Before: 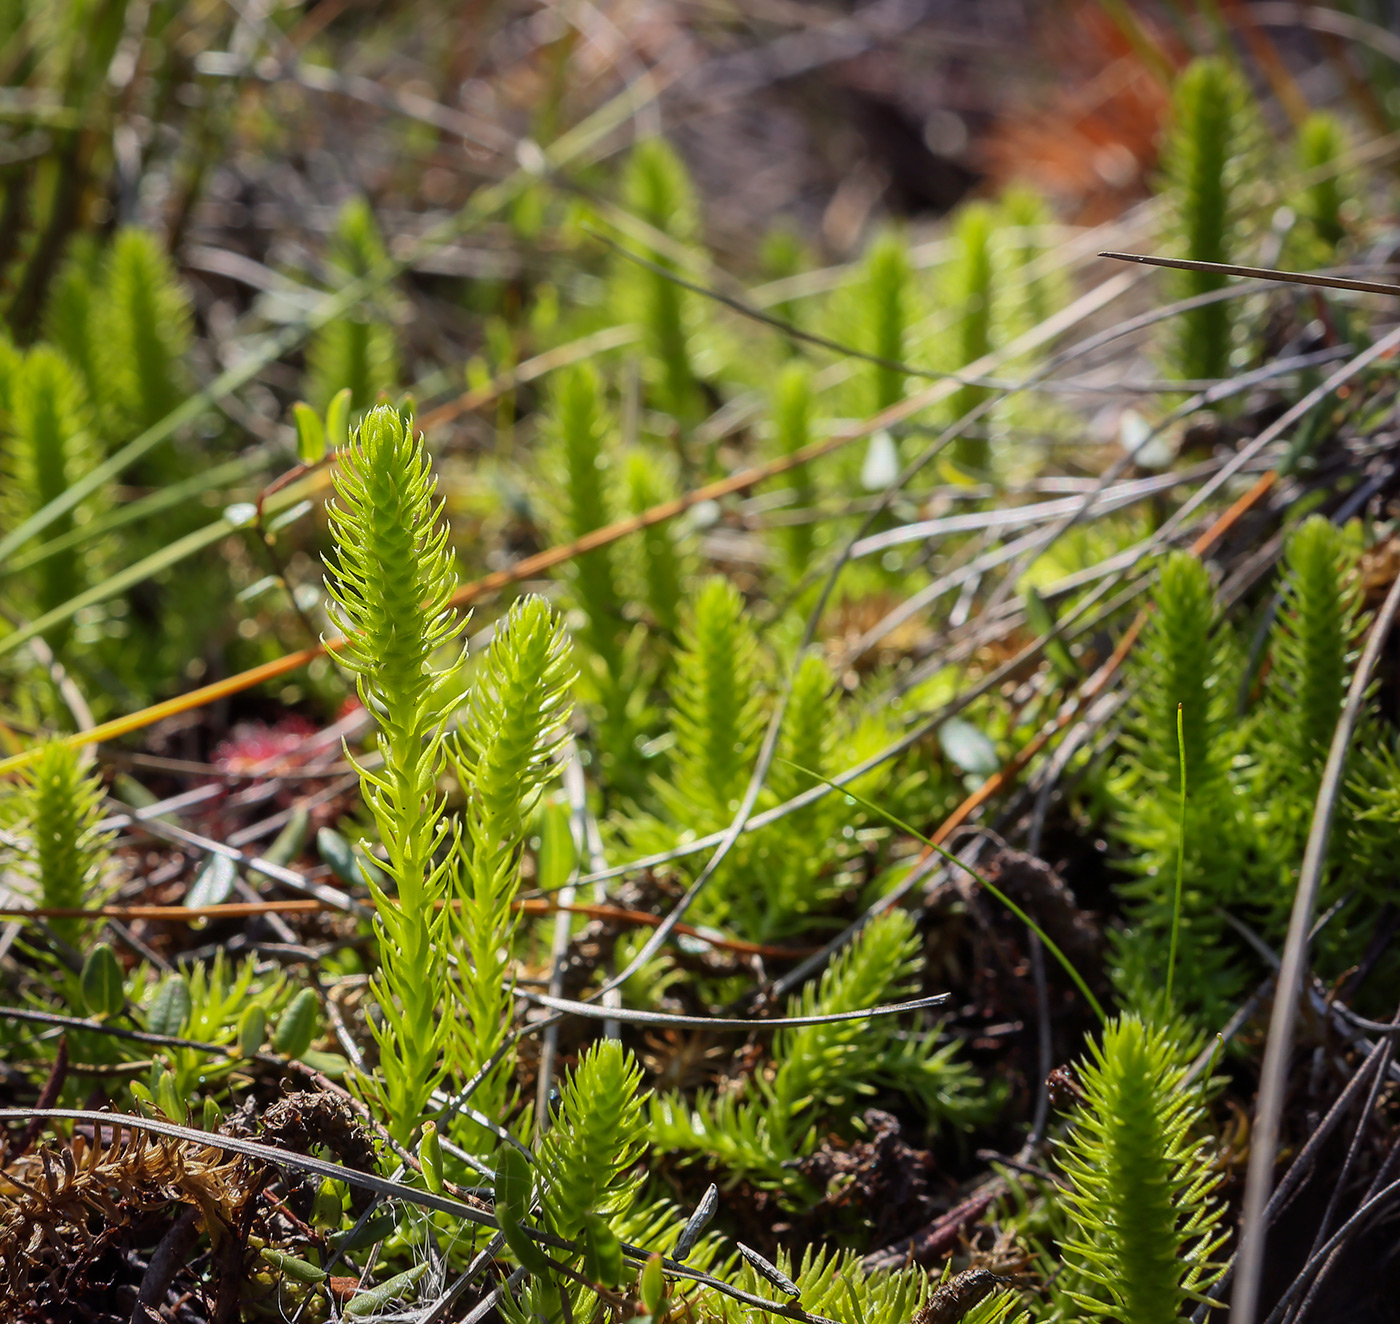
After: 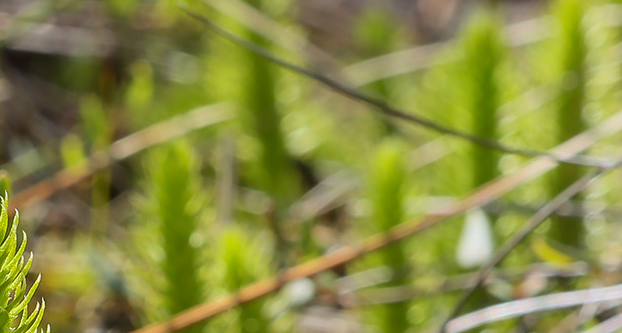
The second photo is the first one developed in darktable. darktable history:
crop: left 28.951%, top 16.785%, right 26.584%, bottom 58.018%
